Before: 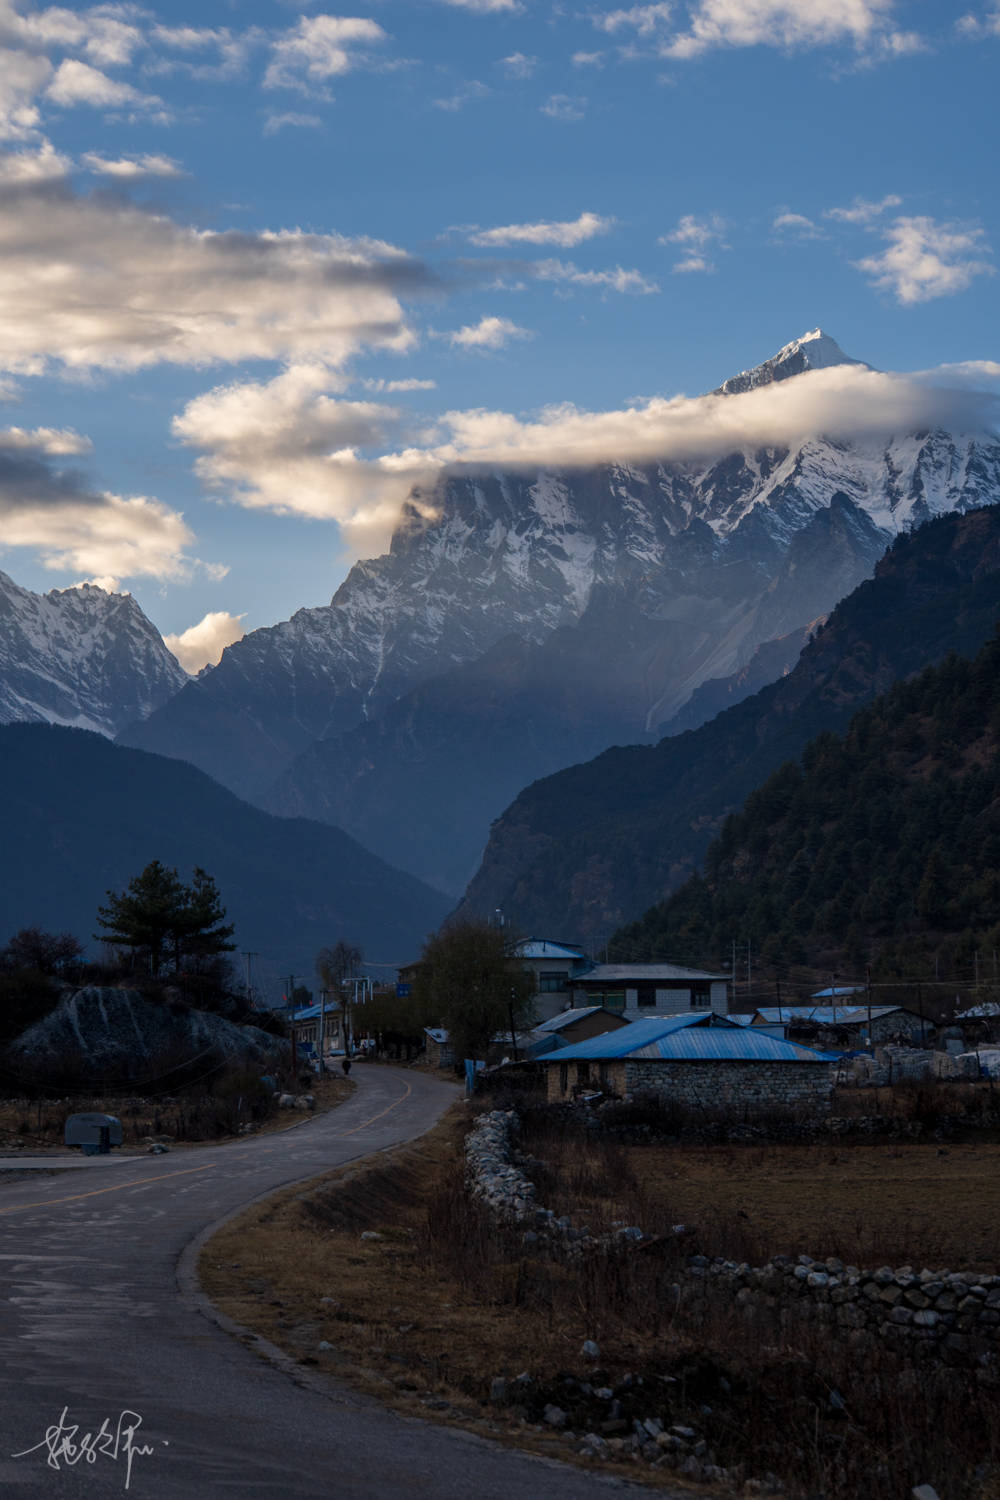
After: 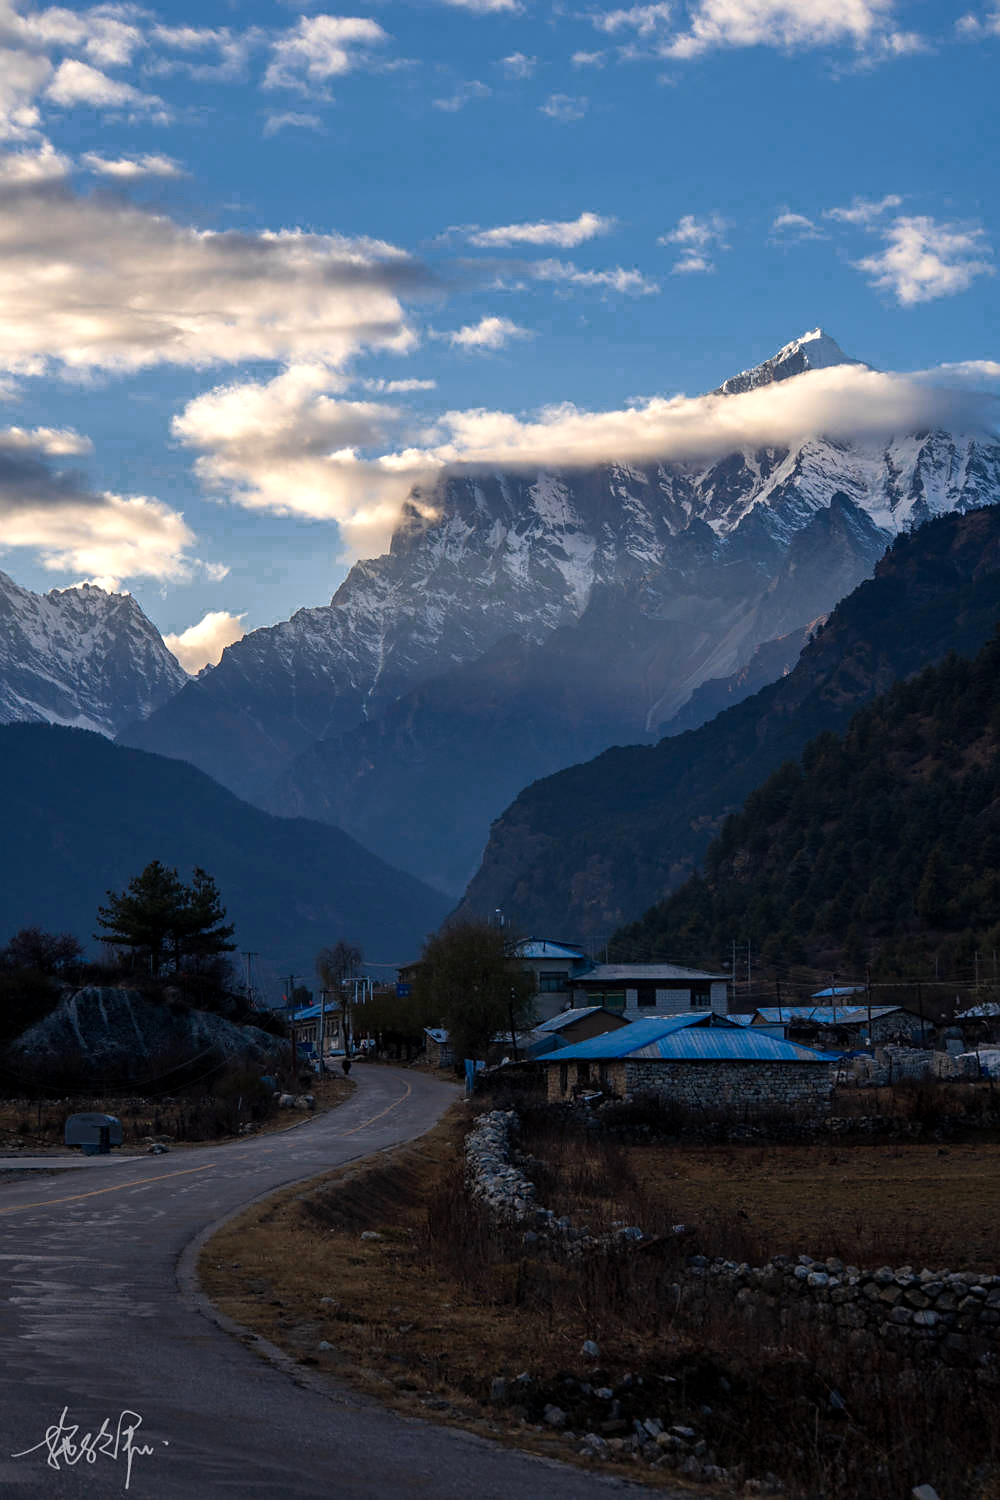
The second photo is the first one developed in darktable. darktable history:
color balance: contrast 8.5%, output saturation 105%
color zones: curves: ch0 [(0.25, 0.5) (0.636, 0.25) (0.75, 0.5)]
exposure: exposure 0.178 EV, compensate exposure bias true, compensate highlight preservation false
sharpen: radius 1.458, amount 0.398, threshold 1.271
